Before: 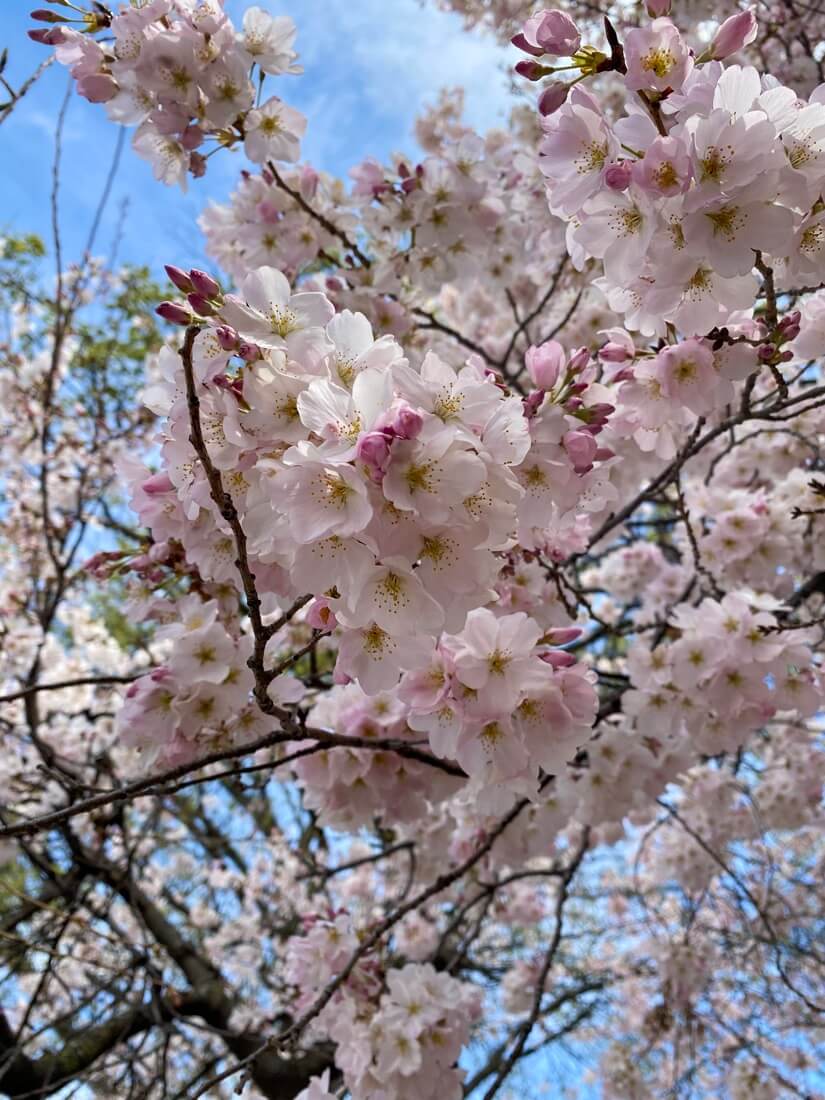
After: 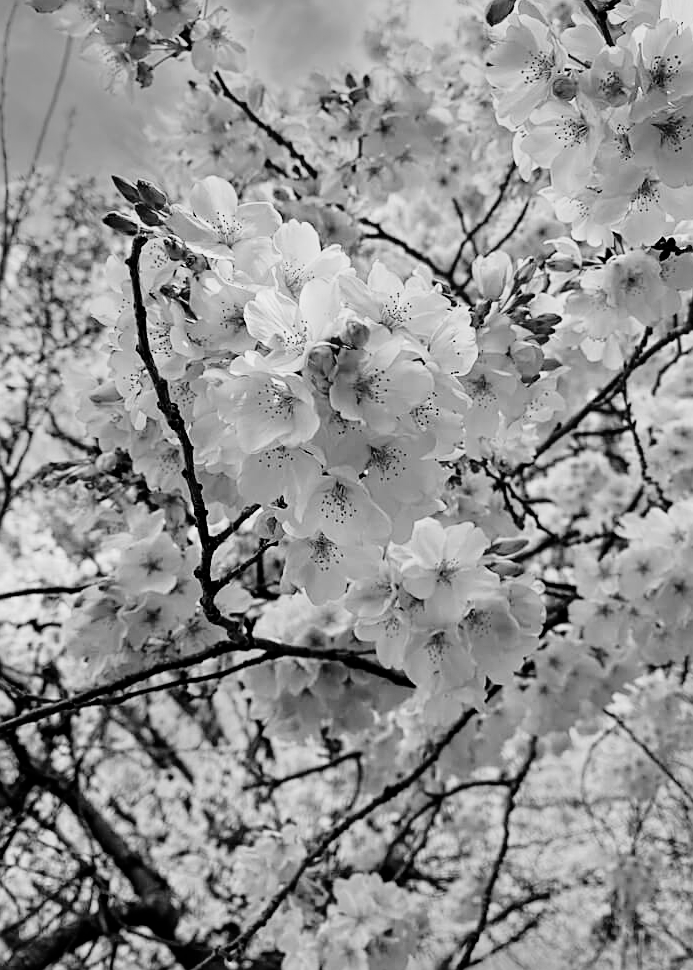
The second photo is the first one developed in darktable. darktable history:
fill light: exposure -2 EV, width 8.6
sharpen: on, module defaults
tone curve: curves: ch0 [(0, 0) (0.004, 0.001) (0.133, 0.132) (0.325, 0.395) (0.455, 0.565) (0.832, 0.925) (1, 1)], color space Lab, linked channels, preserve colors none
monochrome: a 26.22, b 42.67, size 0.8
crop: left 6.446%, top 8.188%, right 9.538%, bottom 3.548%
